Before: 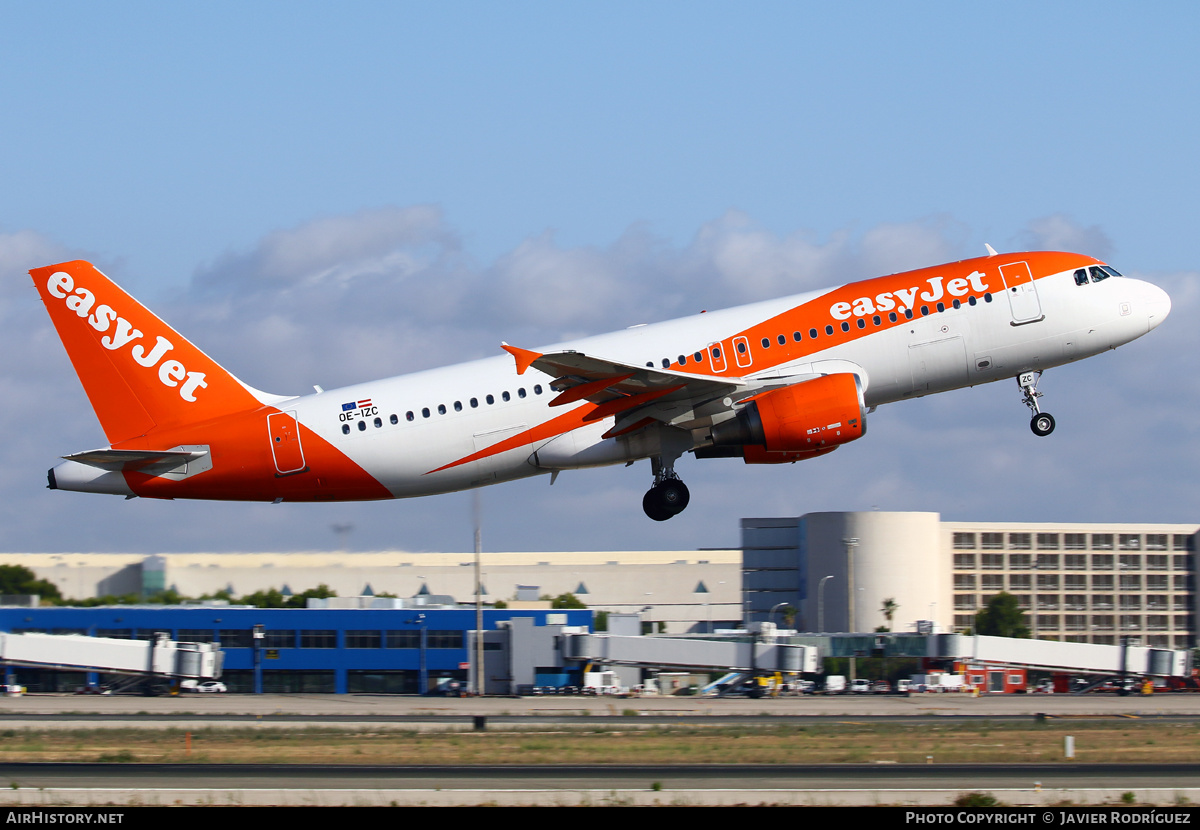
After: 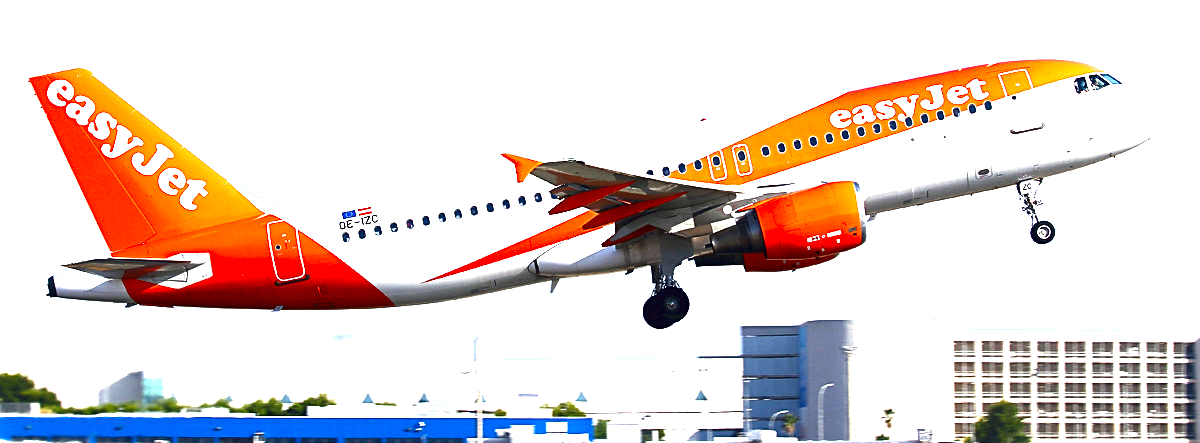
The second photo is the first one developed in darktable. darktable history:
sharpen: on, module defaults
crop and rotate: top 23.178%, bottom 23.448%
contrast brightness saturation: brightness -0.196, saturation 0.079
exposure: exposure 2.246 EV, compensate highlight preservation false
